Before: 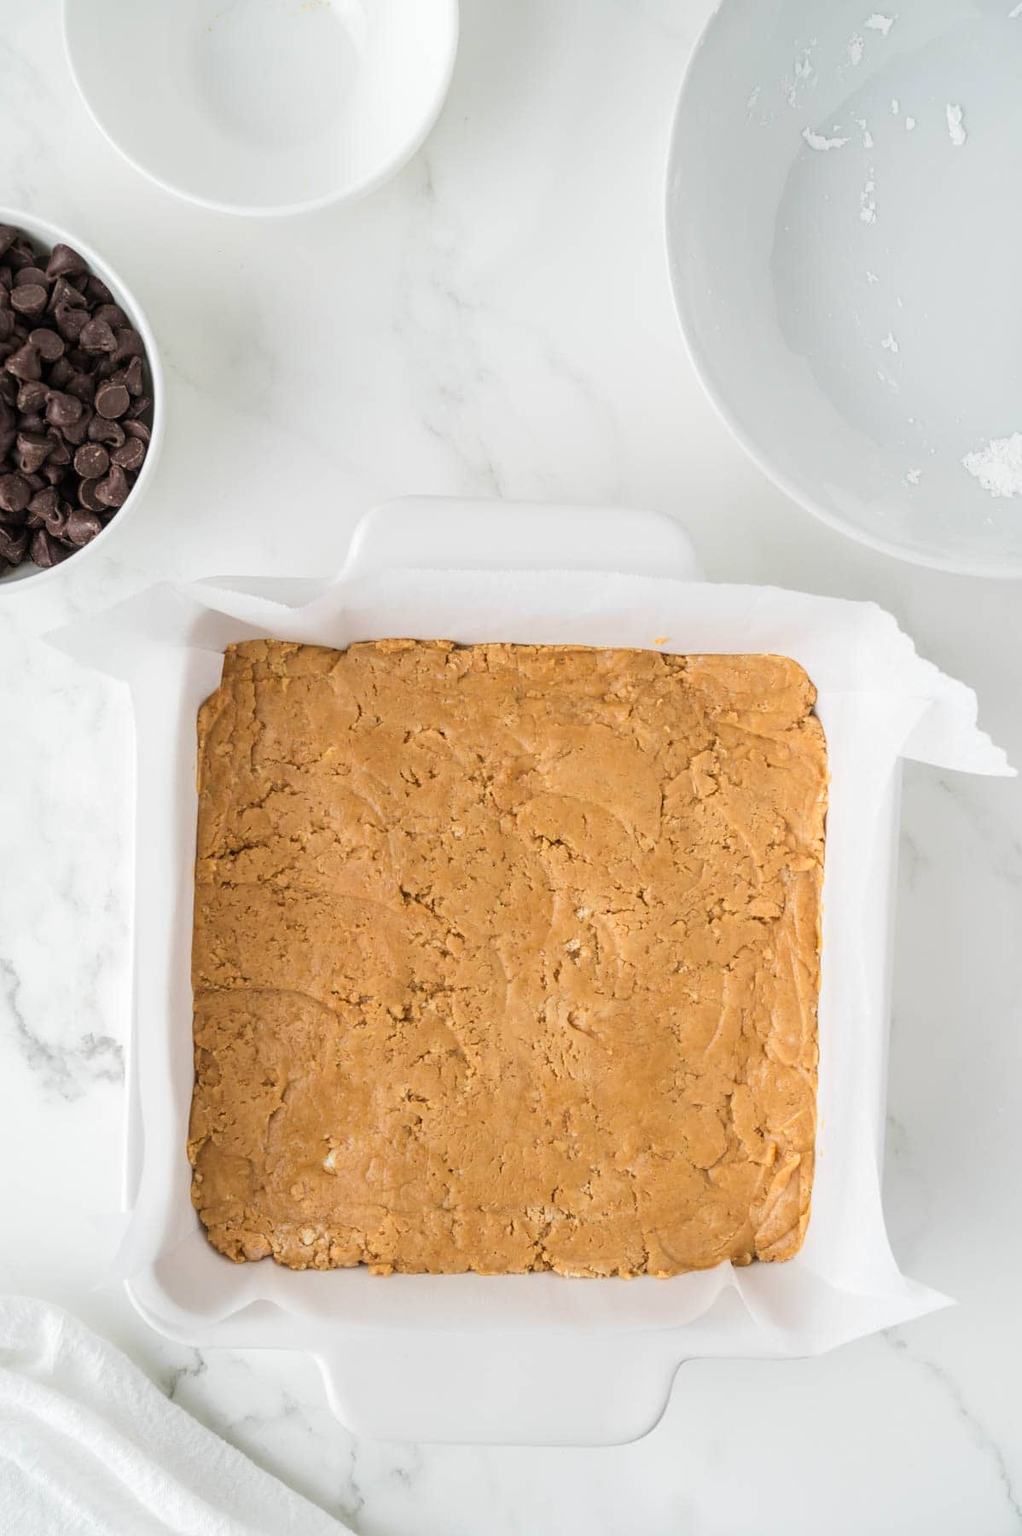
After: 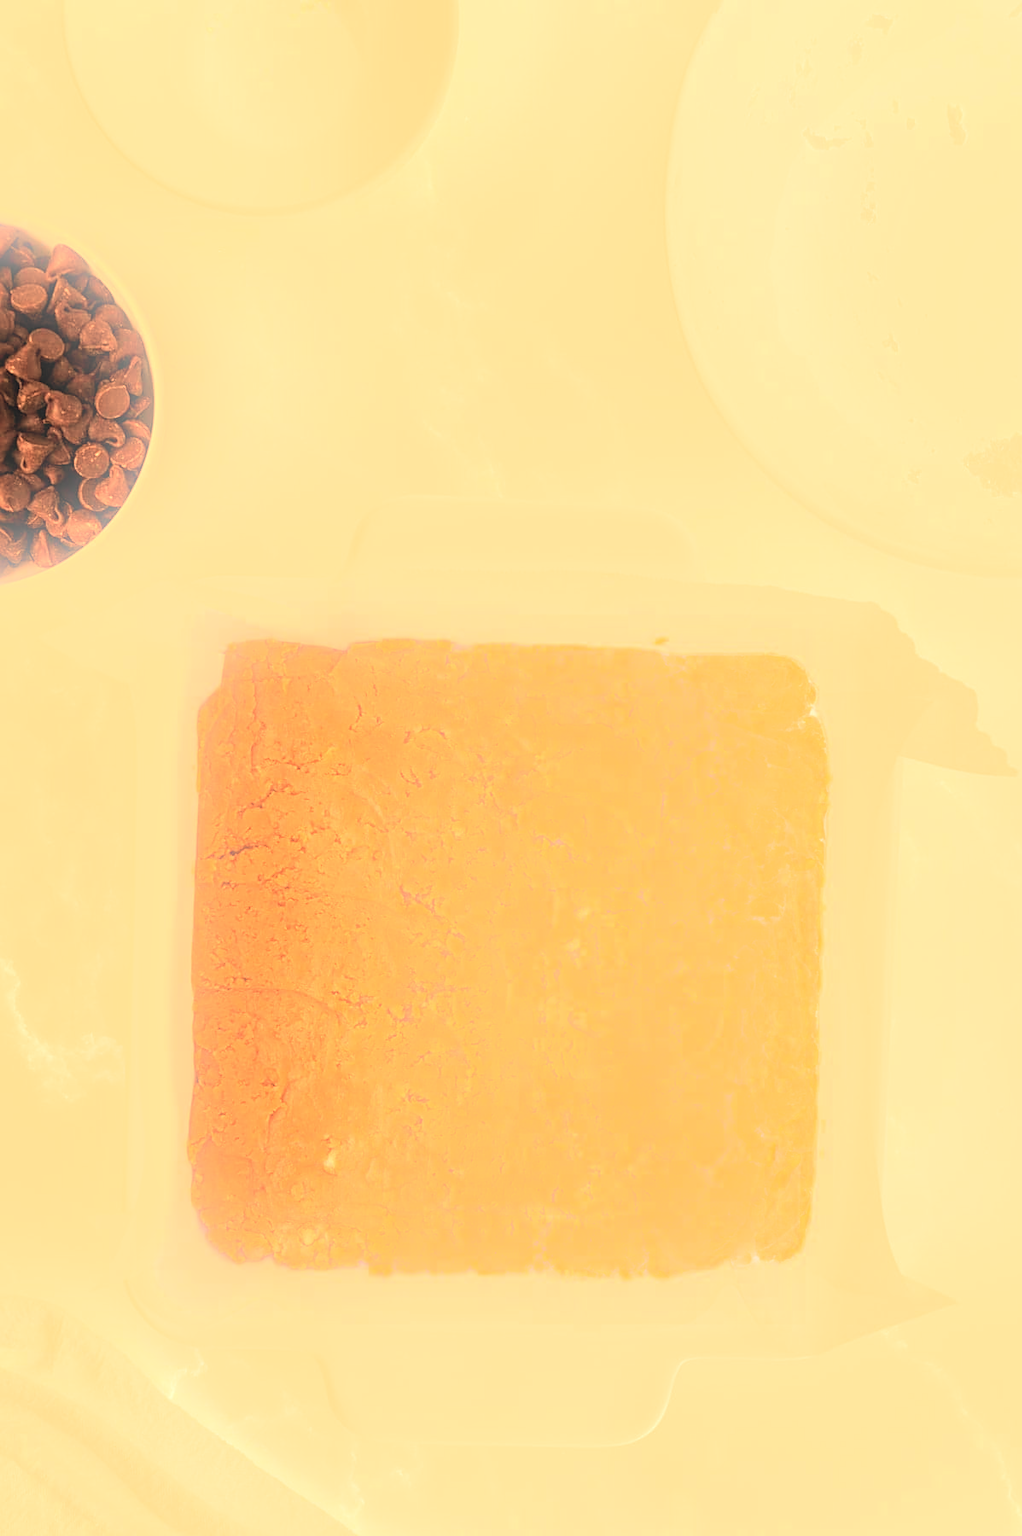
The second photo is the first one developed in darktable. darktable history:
white balance: red 1.467, blue 0.684
bloom: on, module defaults
sharpen: on, module defaults
tone equalizer: on, module defaults
